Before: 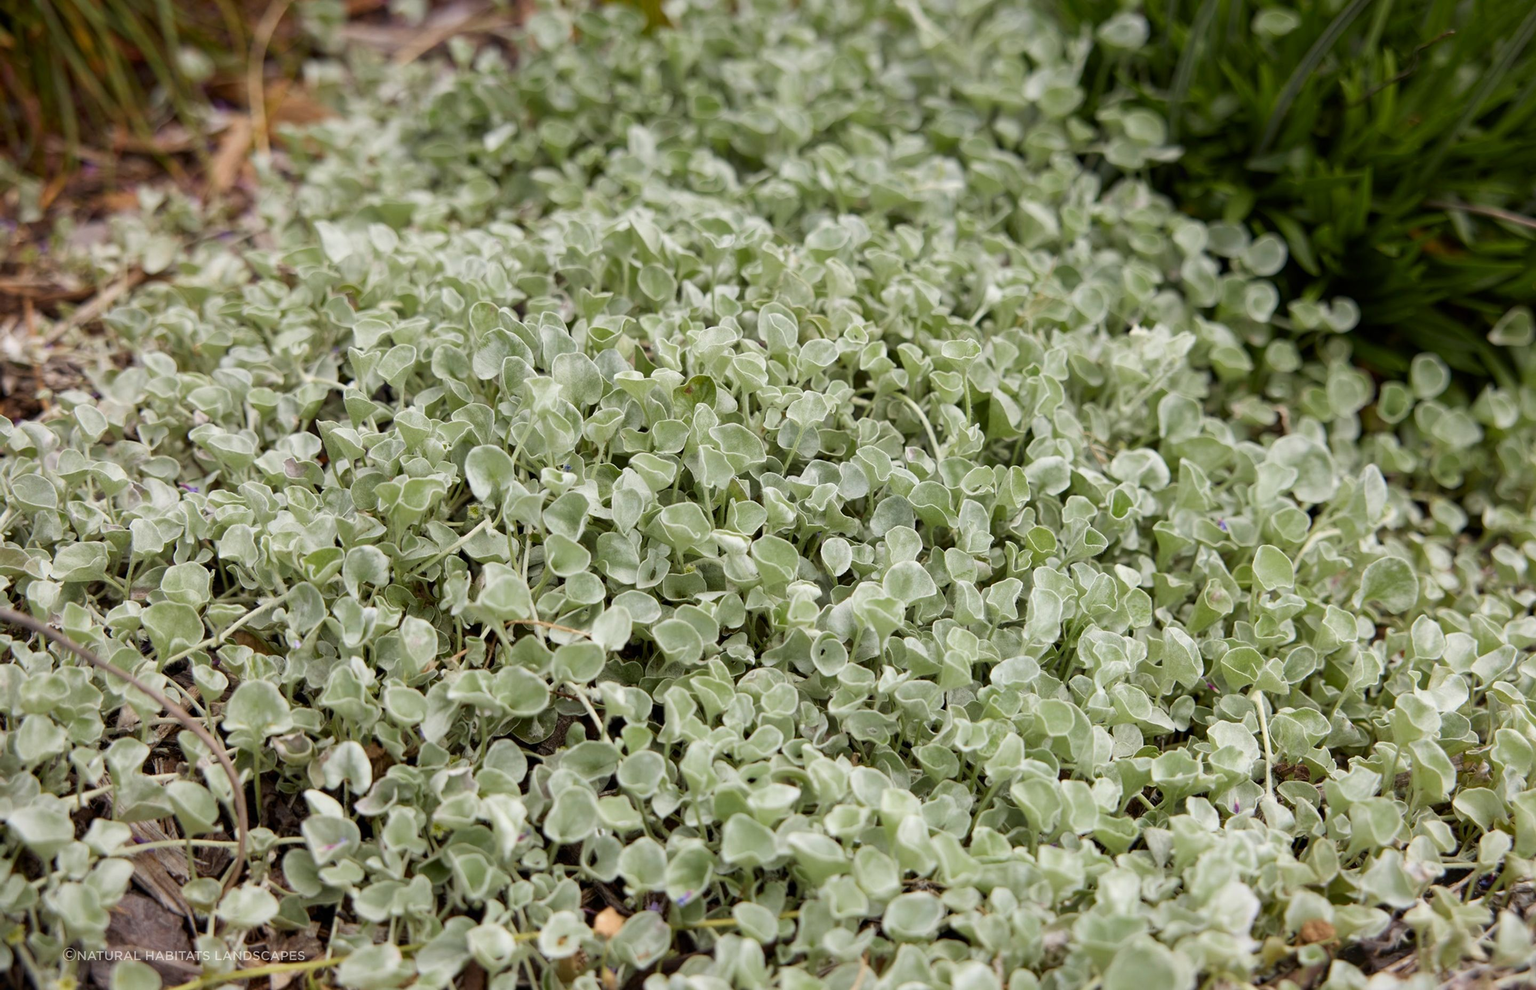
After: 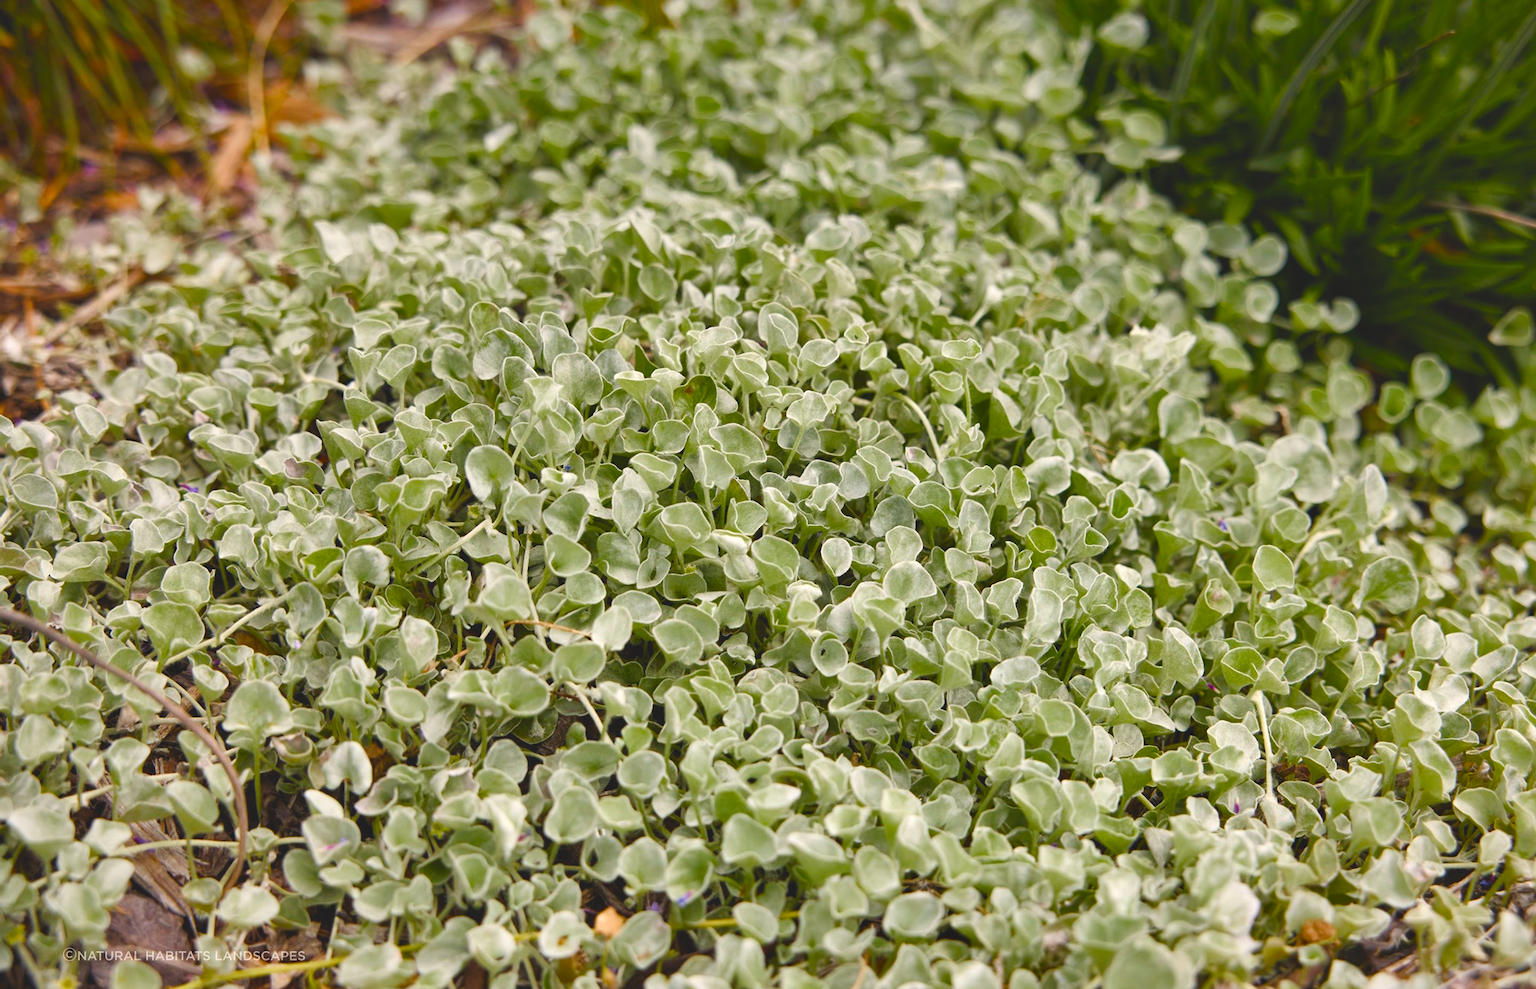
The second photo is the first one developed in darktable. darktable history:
exposure: exposure 0.214 EV, compensate highlight preservation false
color balance rgb: highlights gain › chroma 1.342%, highlights gain › hue 57.36°, global offset › luminance 1.522%, perceptual saturation grading › global saturation 40.942%, perceptual saturation grading › highlights -25.474%, perceptual saturation grading › mid-tones 34.583%, perceptual saturation grading › shadows 35.554%
shadows and highlights: radius 109.34, shadows 23.37, highlights -59.02, low approximation 0.01, soften with gaussian
